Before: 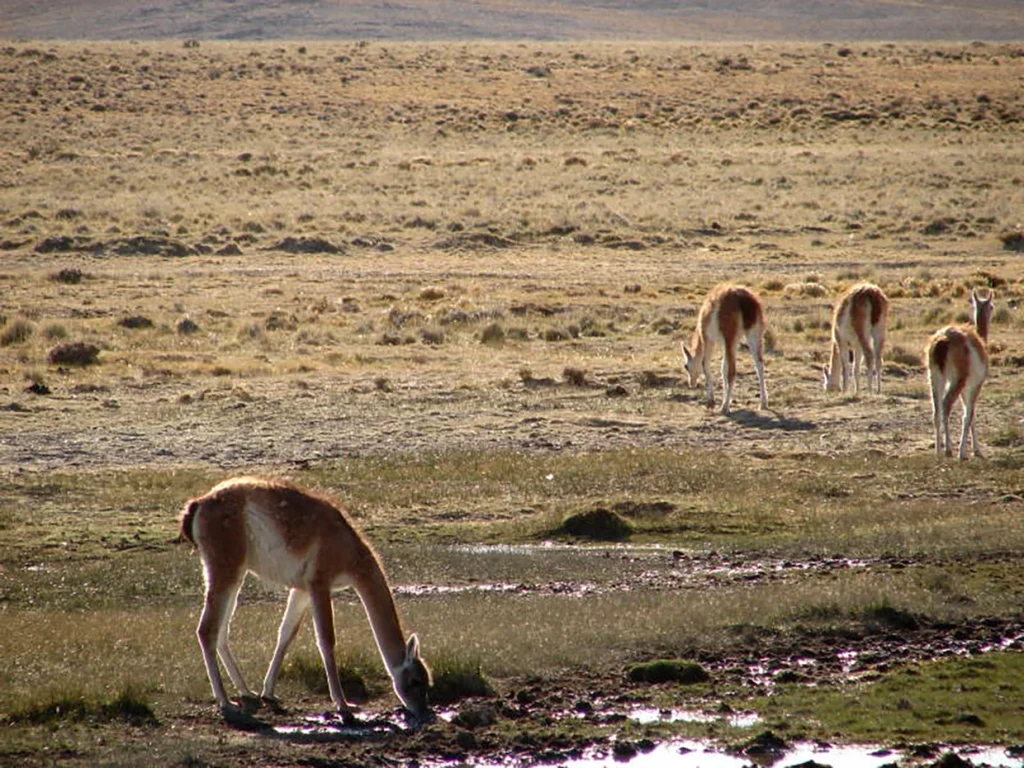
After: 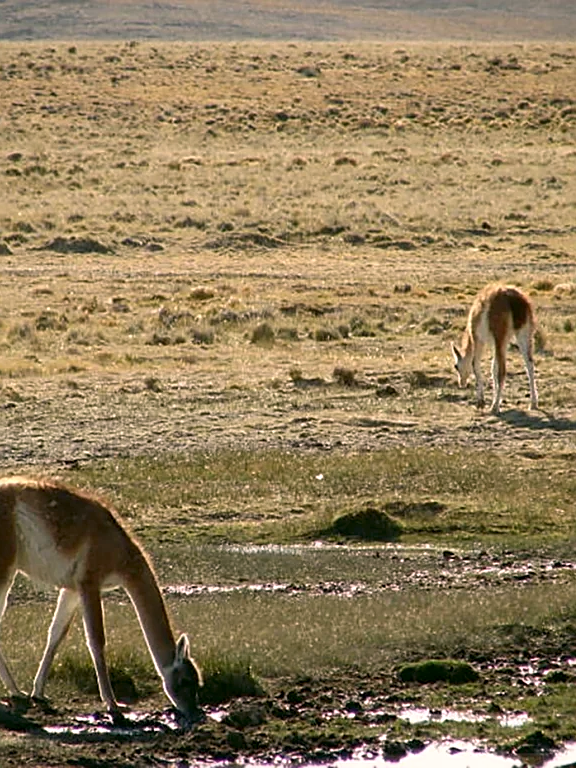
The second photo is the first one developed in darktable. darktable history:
crop and rotate: left 22.516%, right 21.234%
color correction: highlights a* 4.02, highlights b* 4.98, shadows a* -7.55, shadows b* 4.98
sharpen: on, module defaults
